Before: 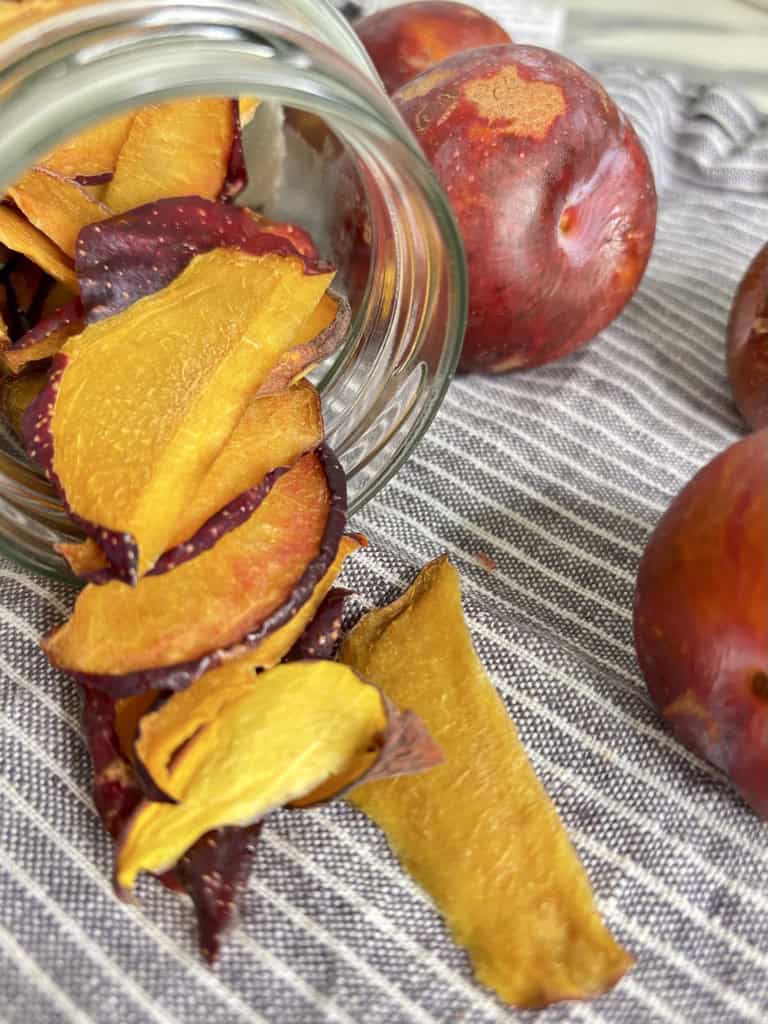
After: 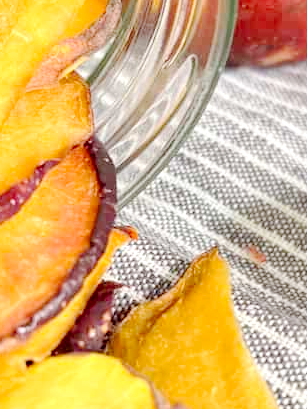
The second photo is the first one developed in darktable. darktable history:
crop: left 30%, top 30%, right 30%, bottom 30%
exposure: black level correction 0.003, exposure 0.383 EV, compensate highlight preservation false
contrast brightness saturation: contrast 0.05, brightness 0.06, saturation 0.01
tone curve: curves: ch0 [(0, 0) (0.003, 0.004) (0.011, 0.015) (0.025, 0.033) (0.044, 0.059) (0.069, 0.092) (0.1, 0.132) (0.136, 0.18) (0.177, 0.235) (0.224, 0.297) (0.277, 0.366) (0.335, 0.44) (0.399, 0.52) (0.468, 0.594) (0.543, 0.661) (0.623, 0.727) (0.709, 0.79) (0.801, 0.86) (0.898, 0.928) (1, 1)], preserve colors none
